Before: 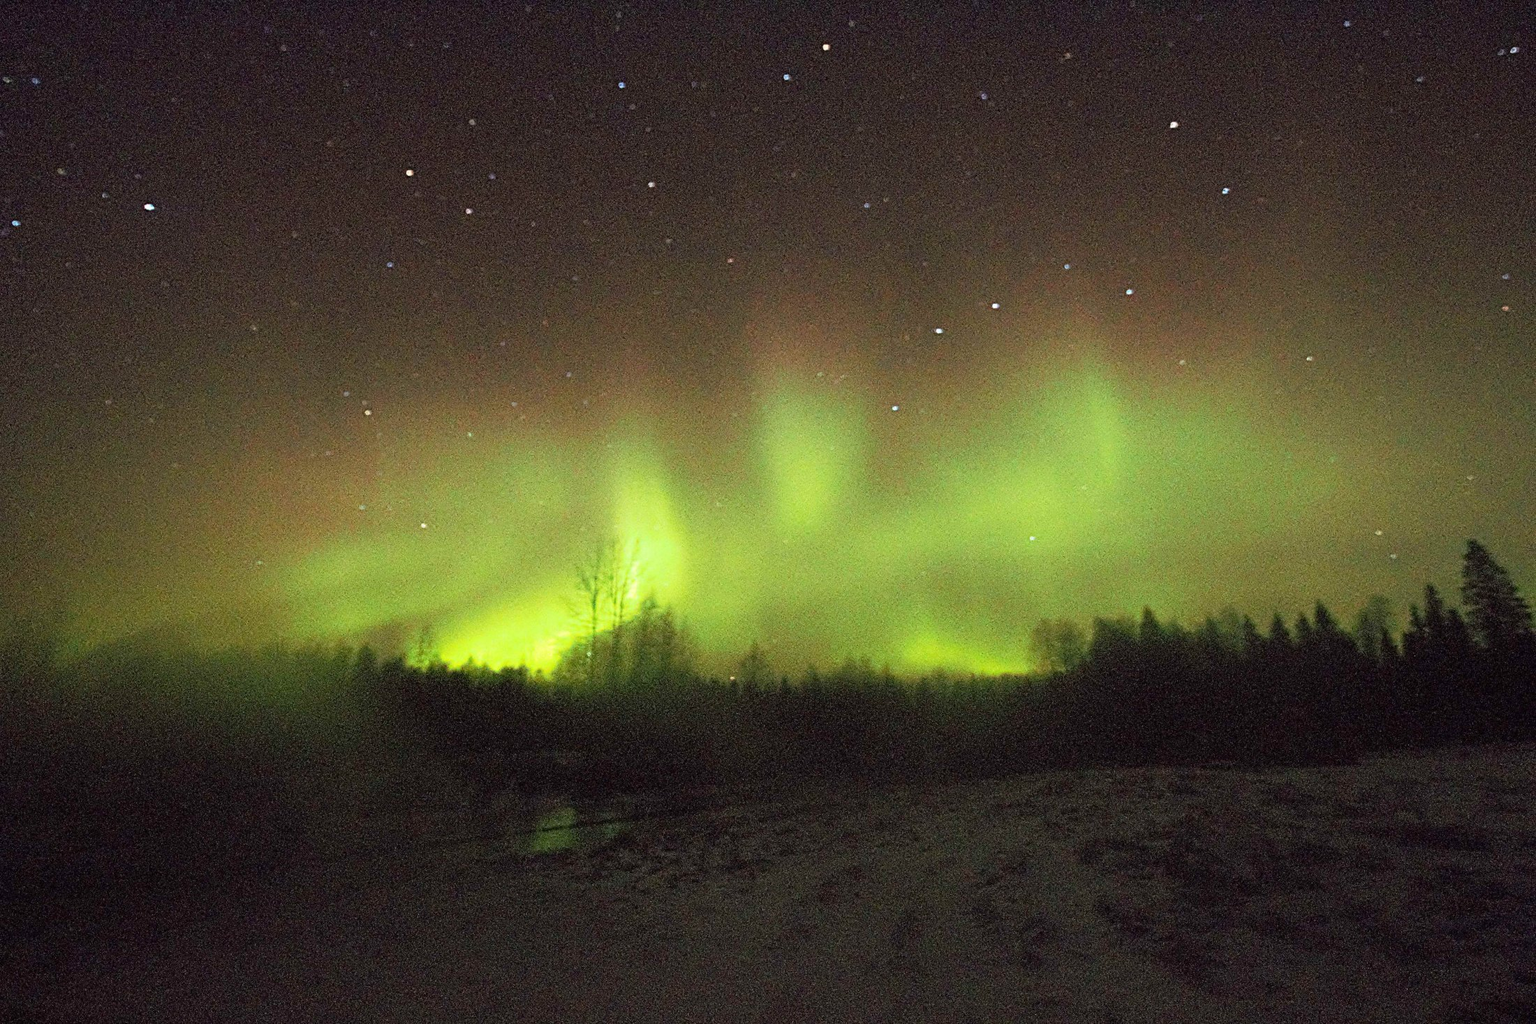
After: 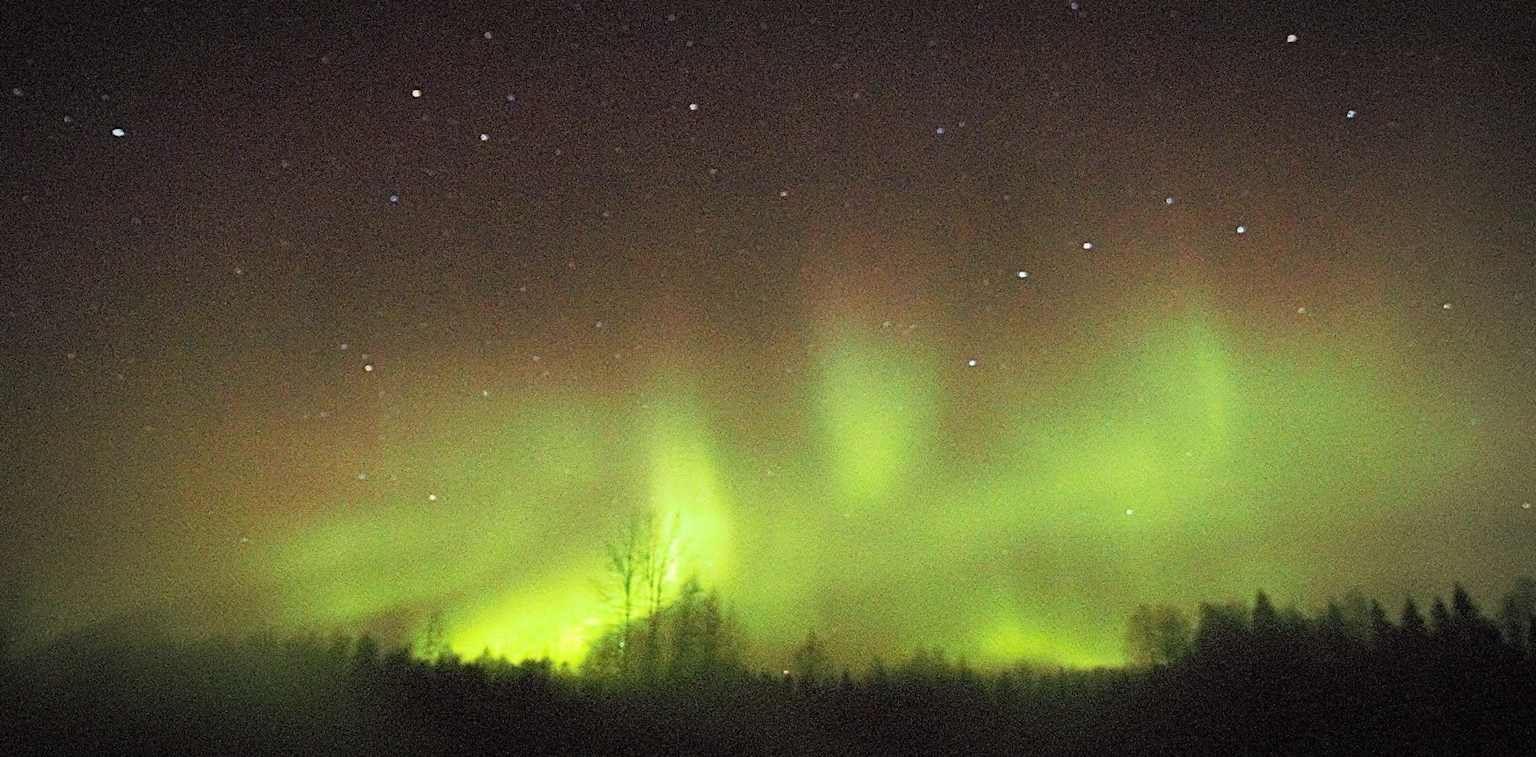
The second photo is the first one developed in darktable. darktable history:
white balance: red 1.004, blue 1.024
vignetting: automatic ratio true
crop: left 3.015%, top 8.969%, right 9.647%, bottom 26.457%
